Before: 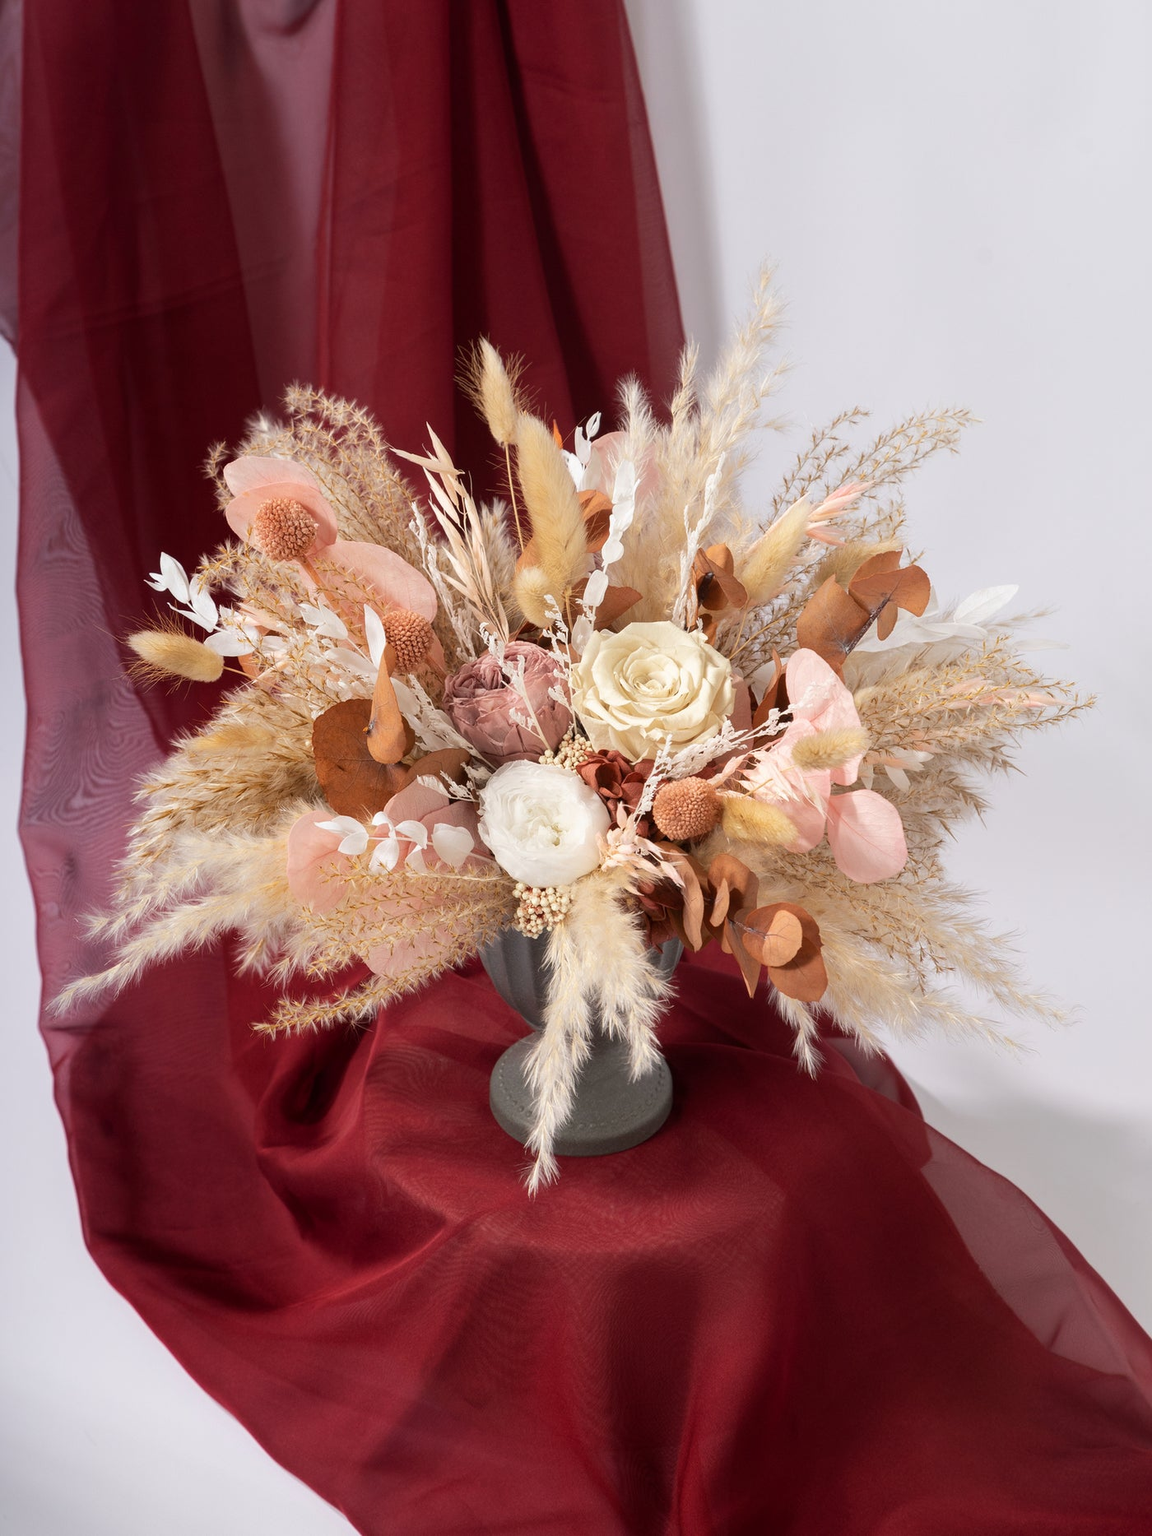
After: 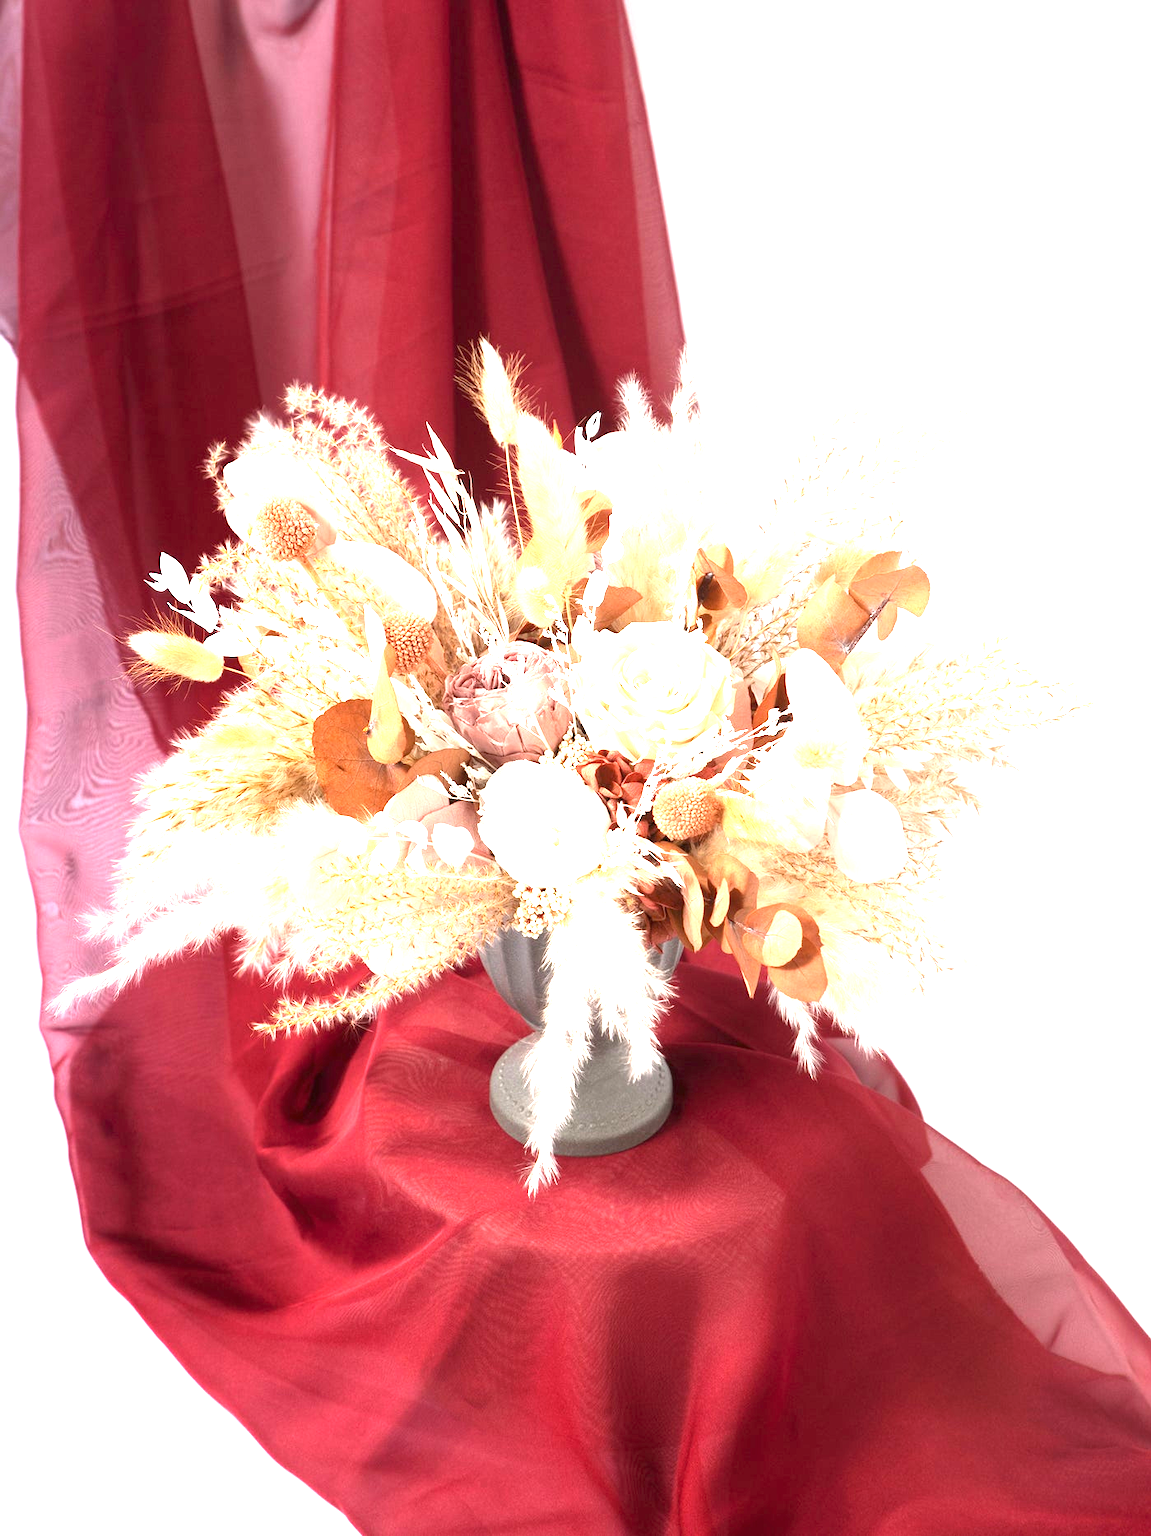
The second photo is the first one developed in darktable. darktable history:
exposure: black level correction 0, exposure 1.933 EV, compensate highlight preservation false
